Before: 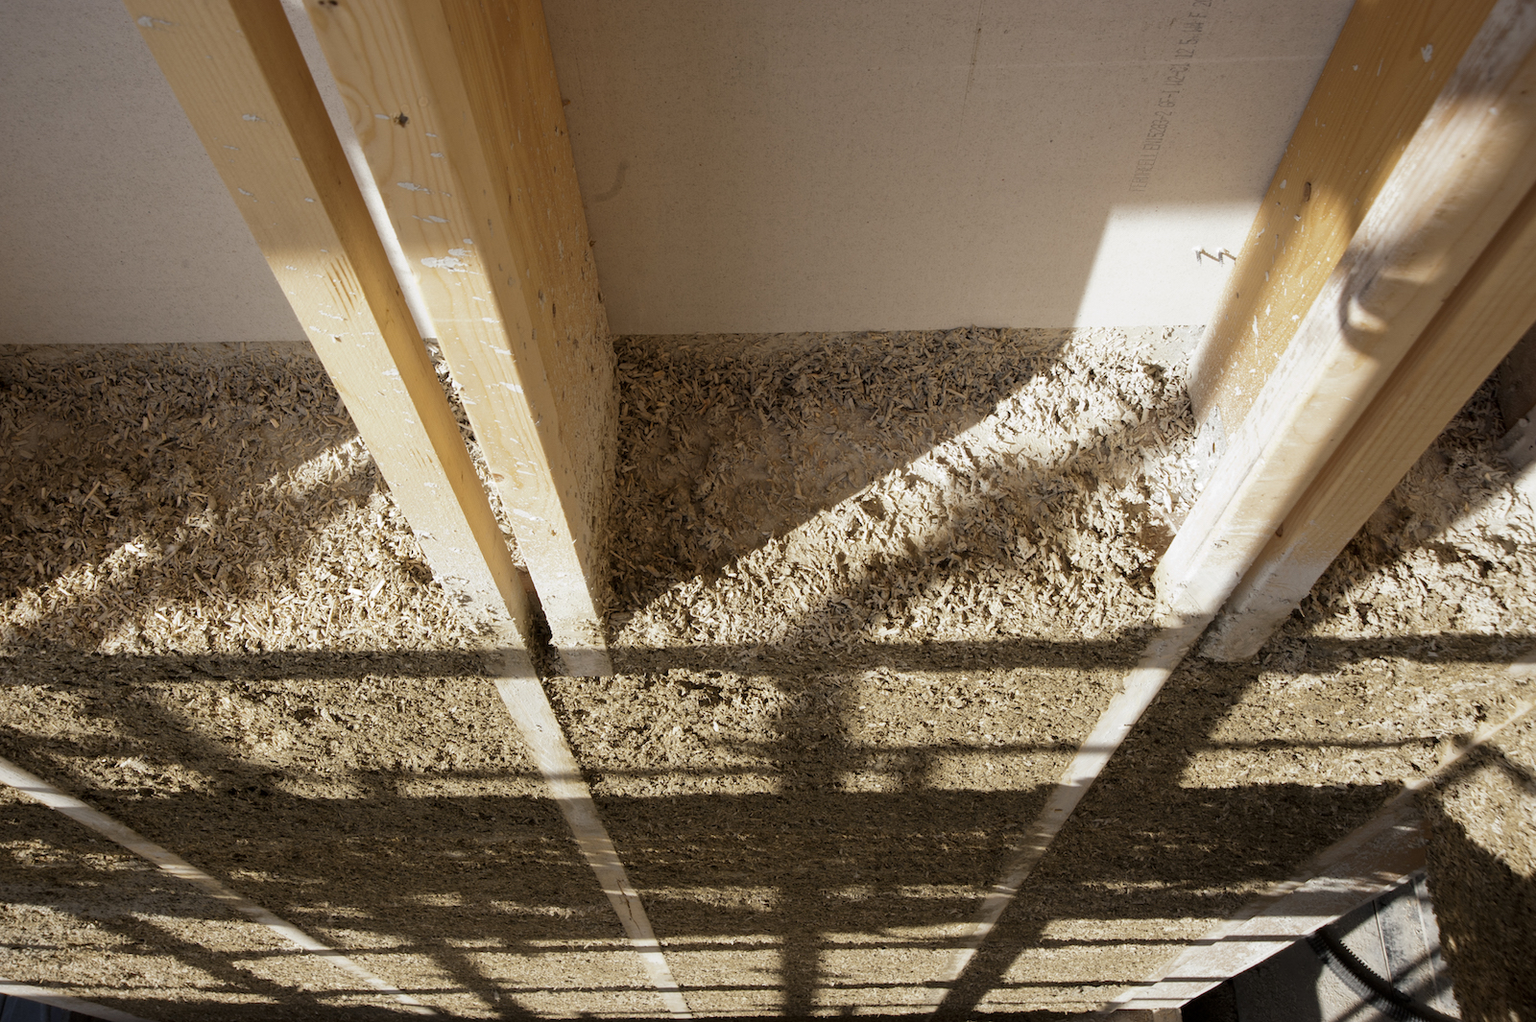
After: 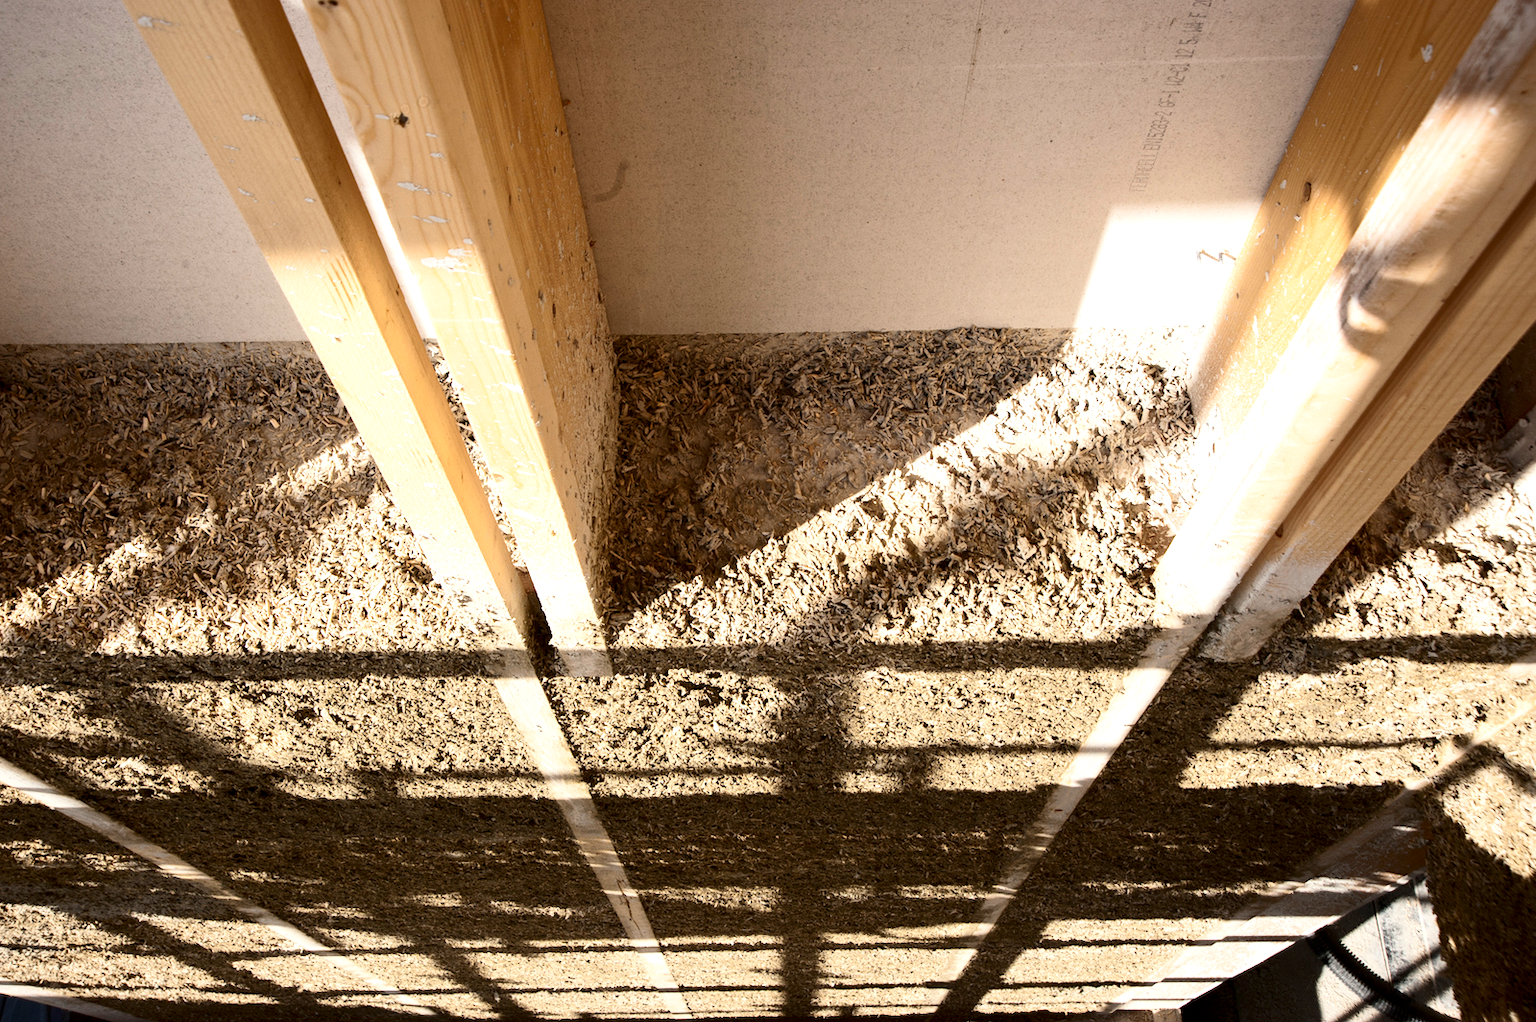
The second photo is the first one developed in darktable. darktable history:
exposure: exposure 0.579 EV, compensate highlight preservation false
contrast brightness saturation: contrast 0.277
